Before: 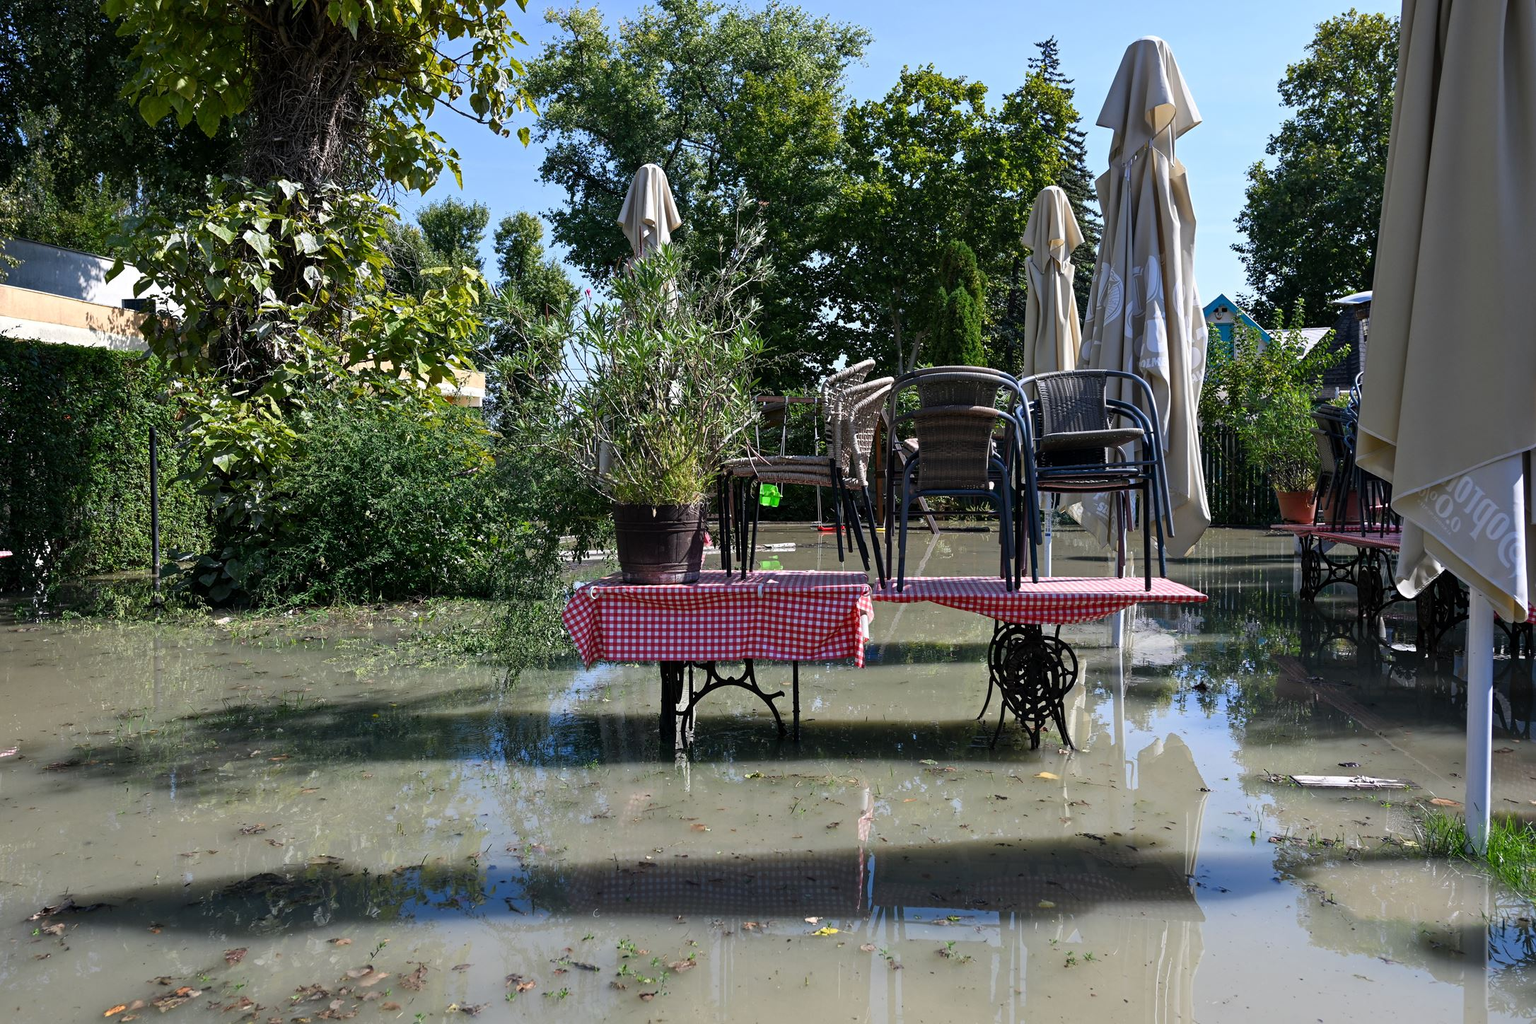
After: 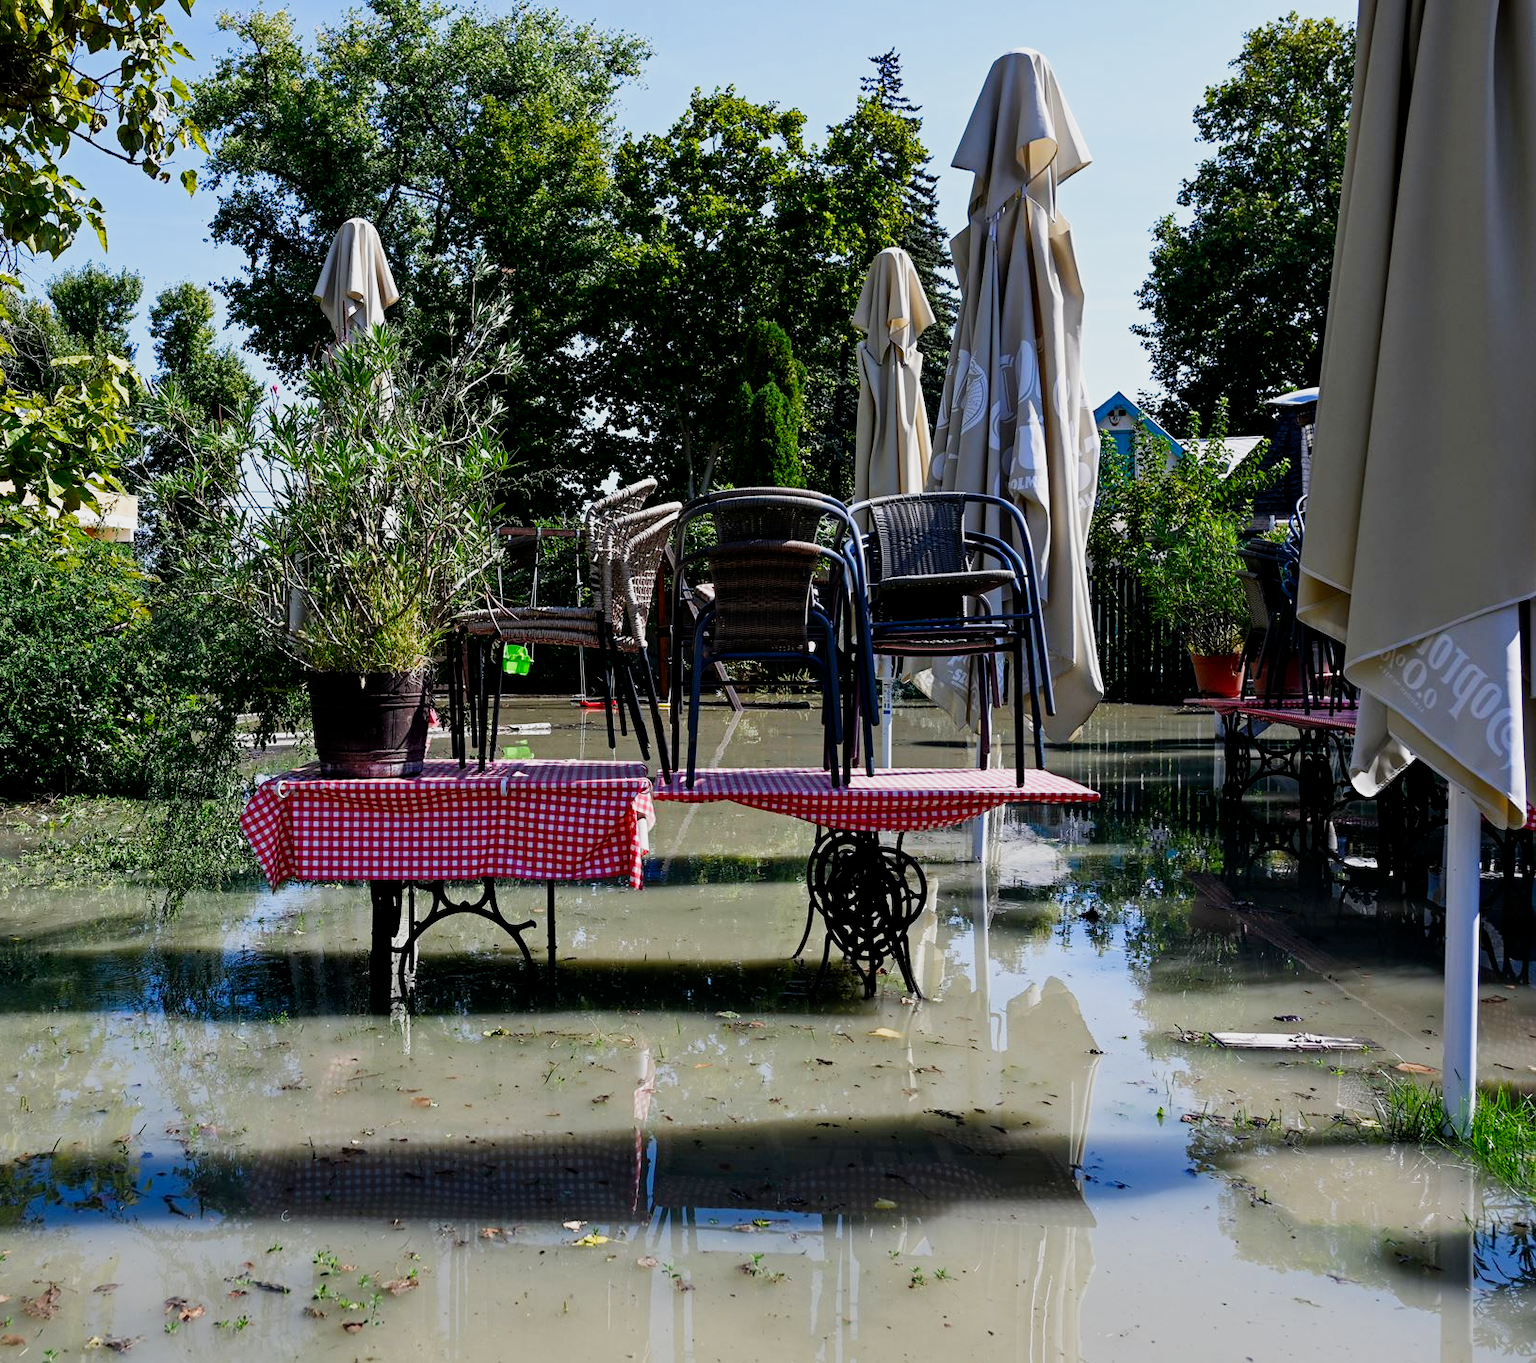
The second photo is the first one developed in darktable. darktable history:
crop and rotate: left 24.904%
filmic rgb: middle gray luminance 12.79%, black relative exposure -10.18 EV, white relative exposure 3.47 EV, target black luminance 0%, hardness 5.7, latitude 45.26%, contrast 1.22, highlights saturation mix 4.65%, shadows ↔ highlights balance 27.36%, add noise in highlights 0.001, preserve chrominance no, color science v4 (2020)
